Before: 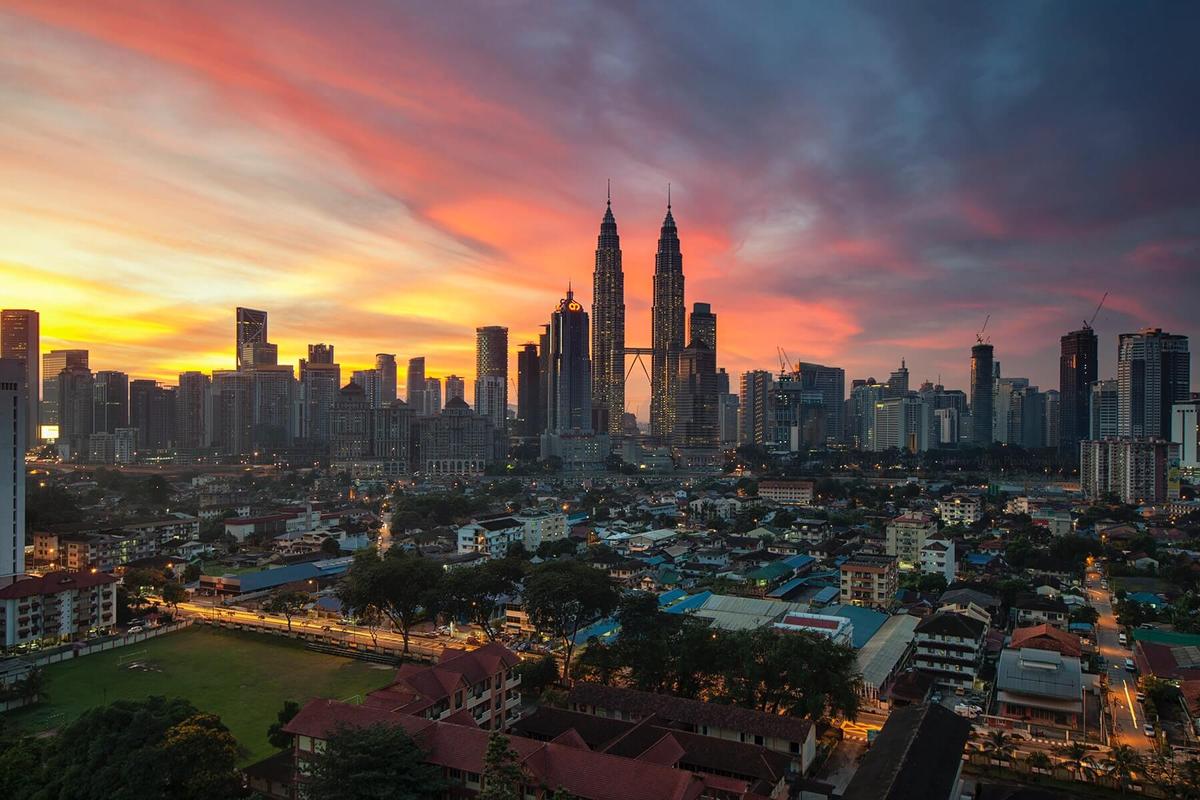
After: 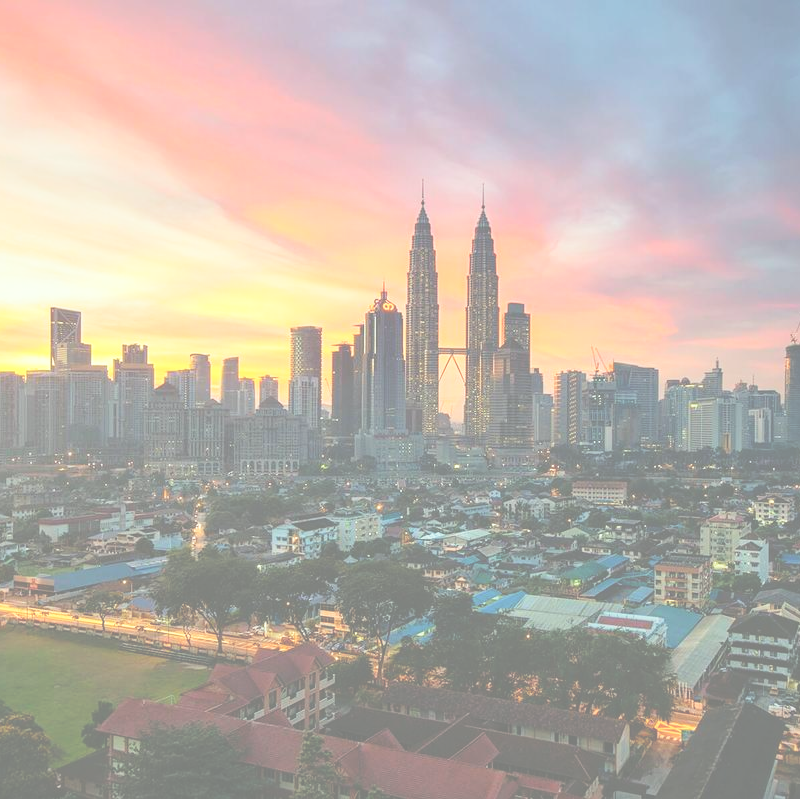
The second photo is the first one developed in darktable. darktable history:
contrast brightness saturation: brightness 0.276
color correction: highlights a* -2.68, highlights b* 2.63
exposure: black level correction -0.061, exposure -0.049 EV, compensate highlight preservation false
crop and rotate: left 15.516%, right 17.758%
base curve: curves: ch0 [(0, 0) (0.032, 0.037) (0.105, 0.228) (0.435, 0.76) (0.856, 0.983) (1, 1)], preserve colors none
